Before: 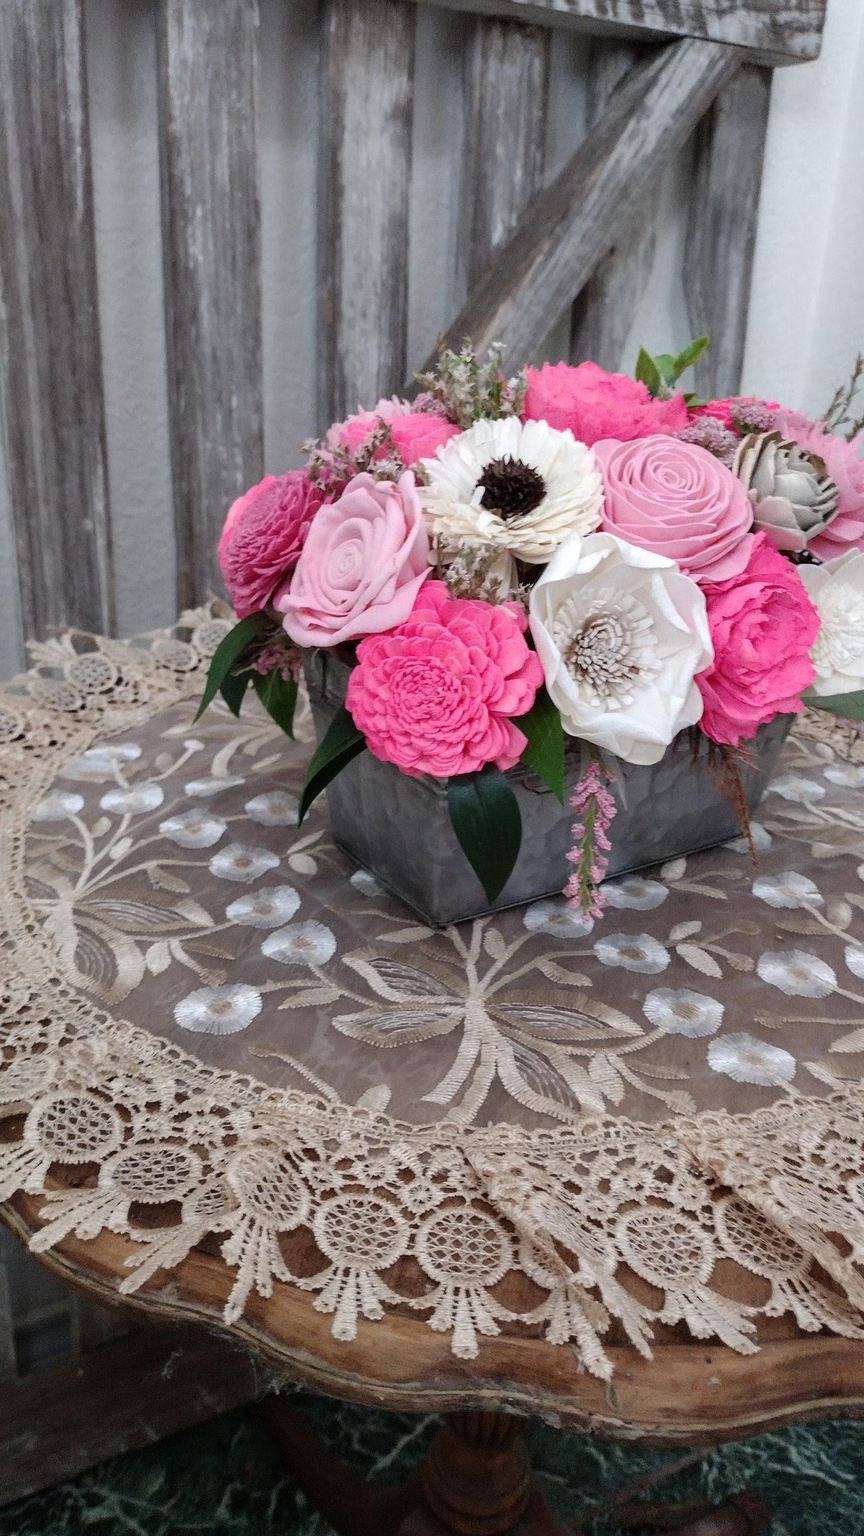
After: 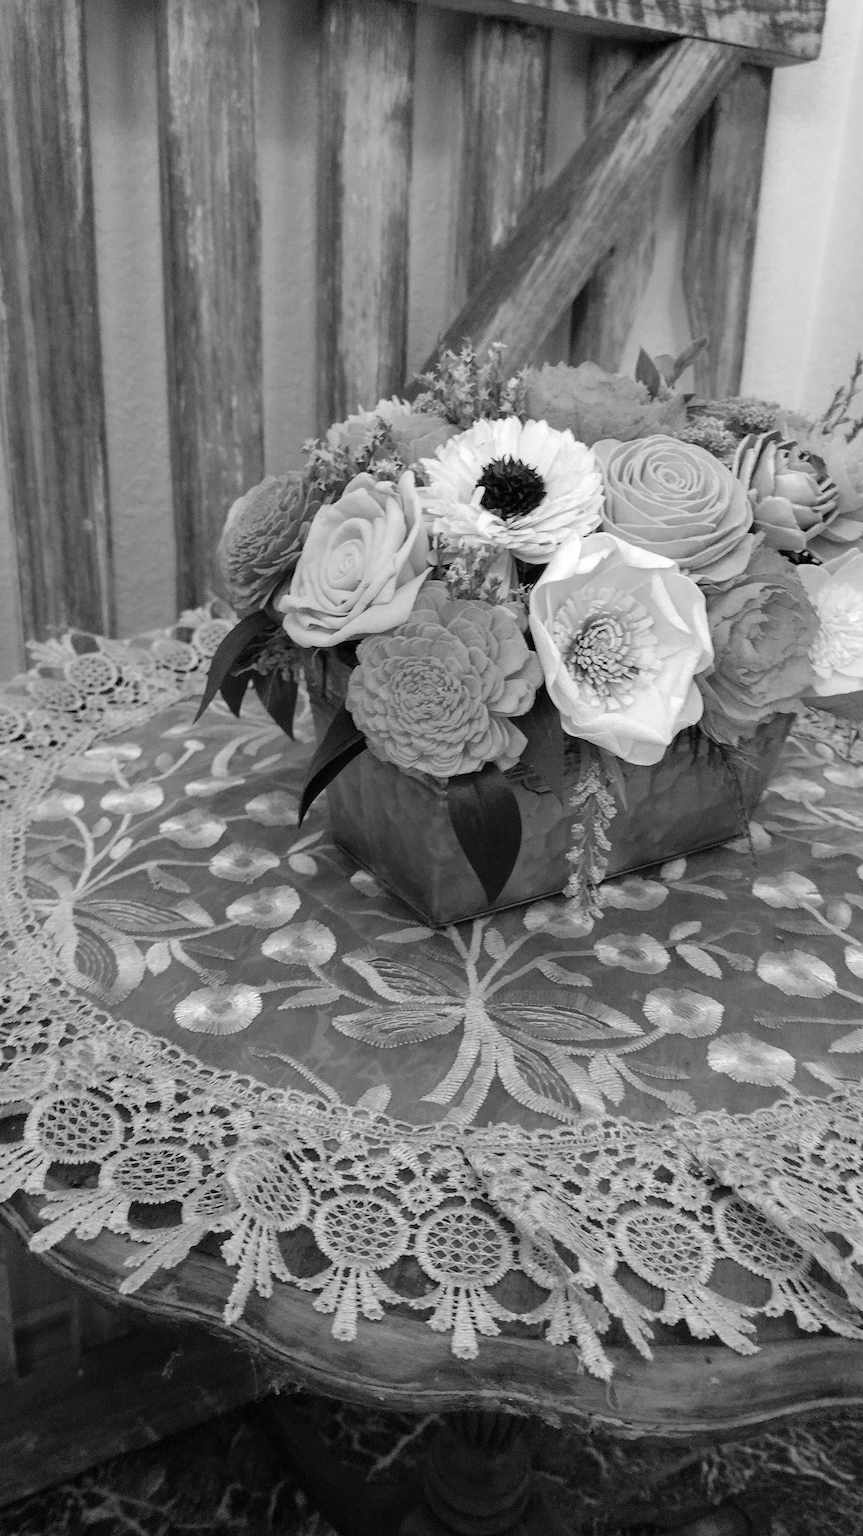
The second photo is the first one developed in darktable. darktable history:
color balance rgb: perceptual saturation grading › global saturation 20%, global vibrance 20%
color correction: highlights a* 5.81, highlights b* 4.84
monochrome: on, module defaults
